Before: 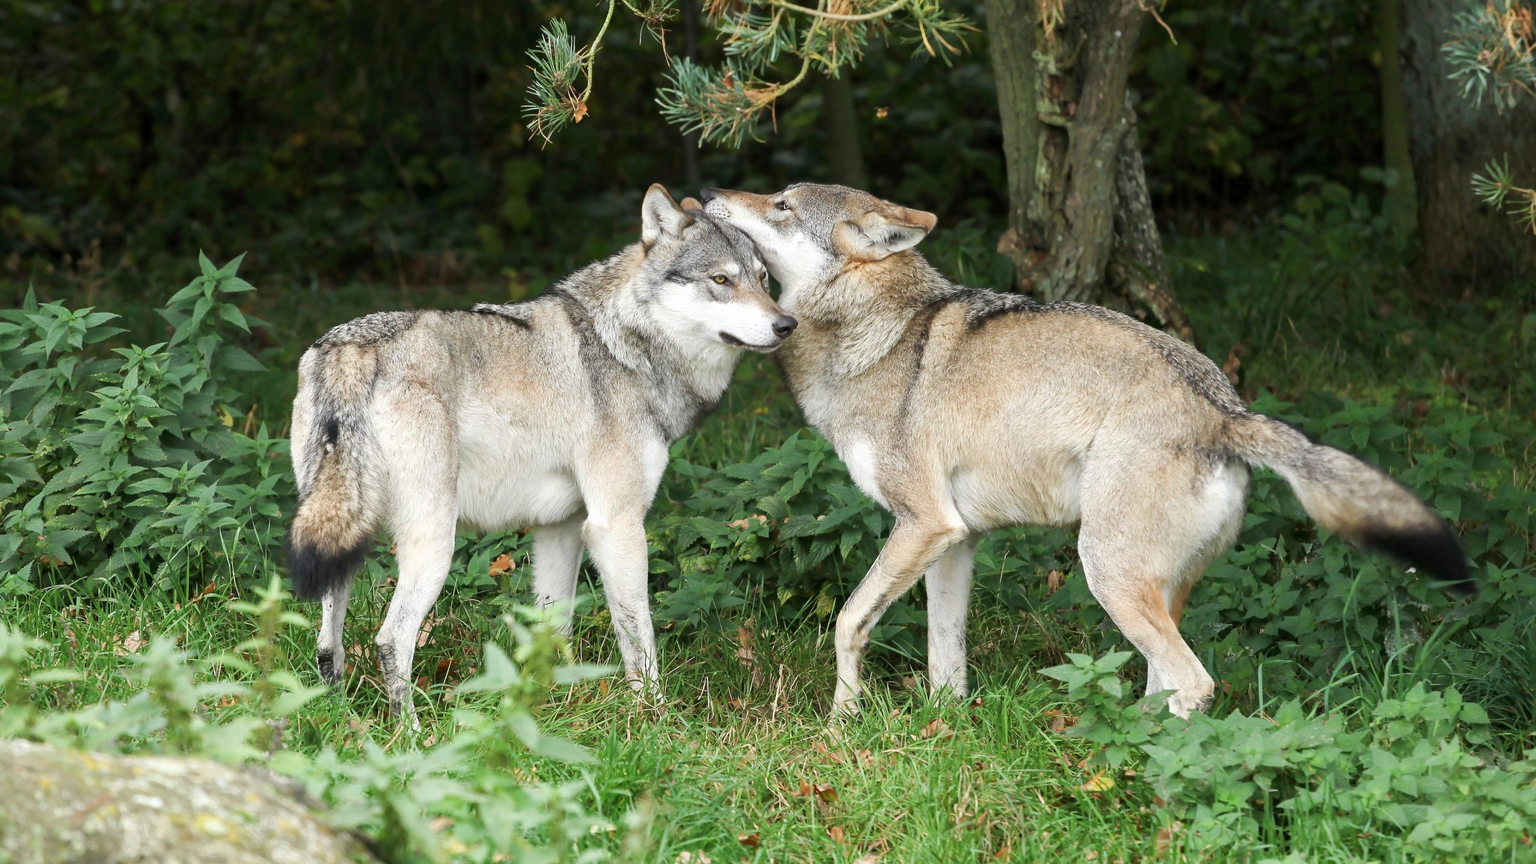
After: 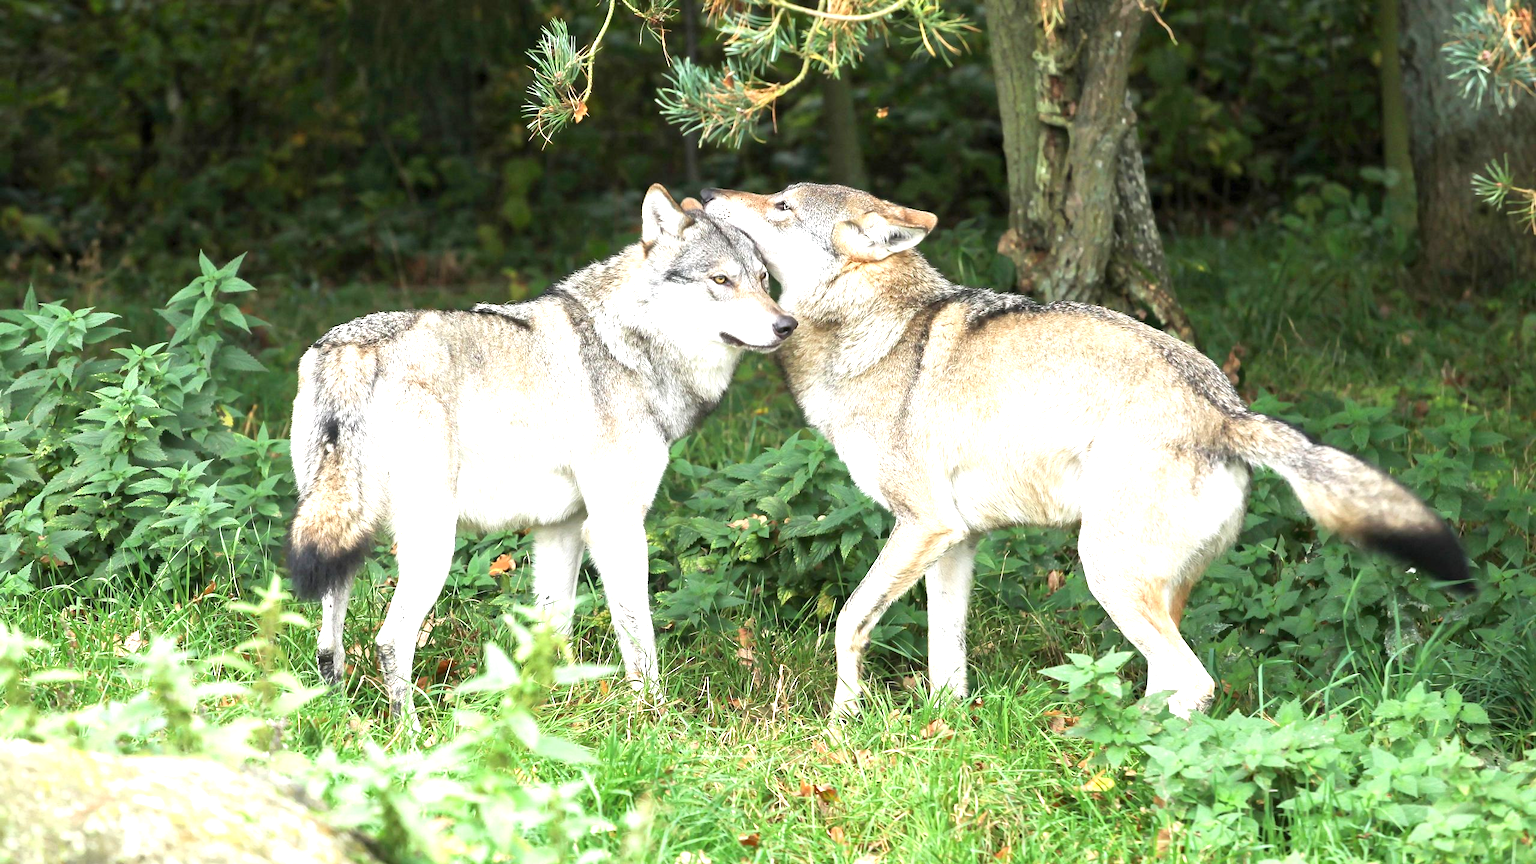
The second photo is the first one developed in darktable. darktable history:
exposure: black level correction 0, exposure 1.126 EV, compensate highlight preservation false
